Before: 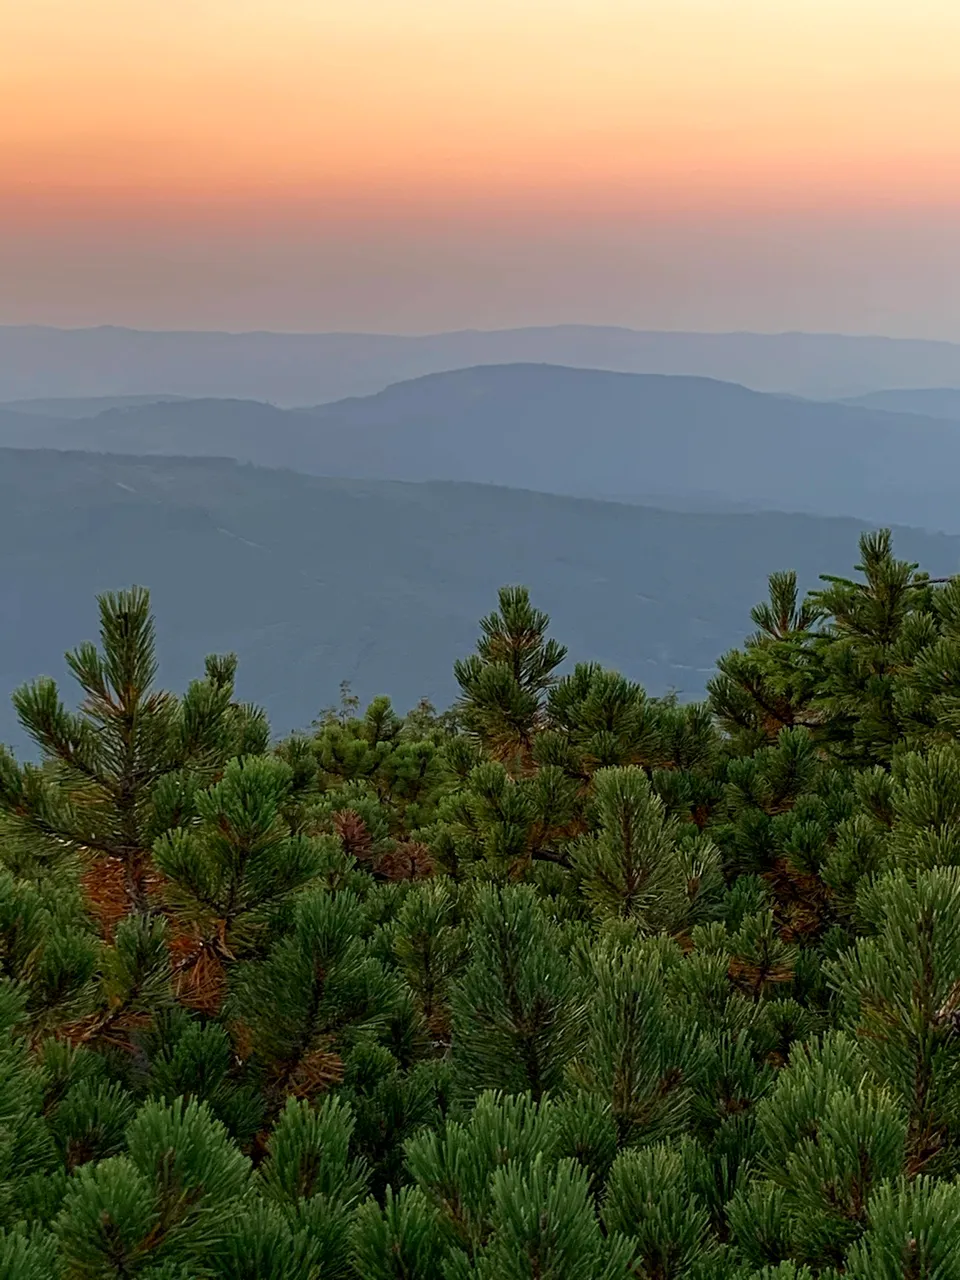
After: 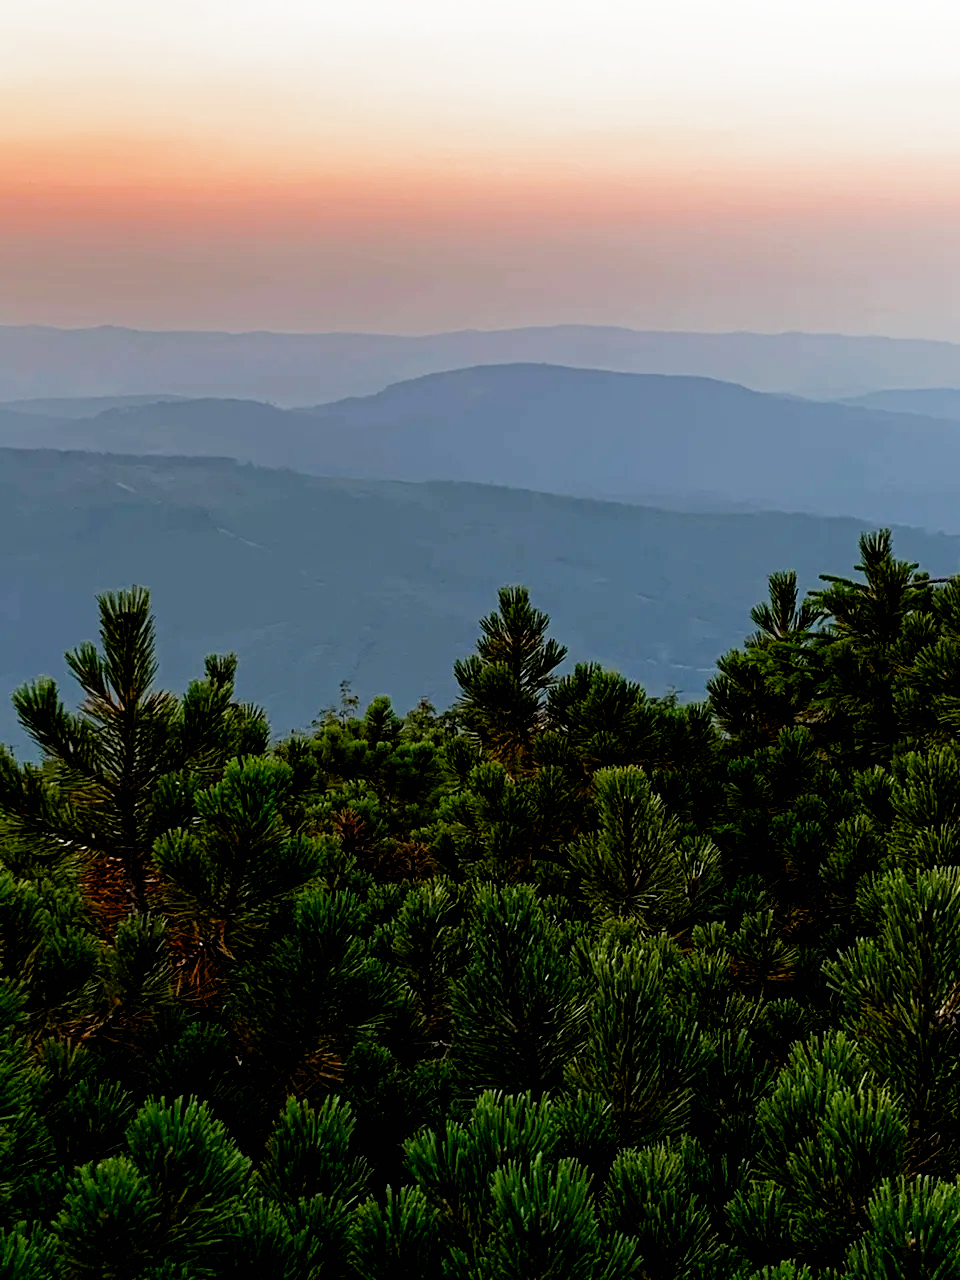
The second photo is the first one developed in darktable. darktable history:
filmic rgb: black relative exposure -3.64 EV, white relative exposure 2.44 EV, hardness 3.29, preserve chrominance no, color science v5 (2021), iterations of high-quality reconstruction 0
